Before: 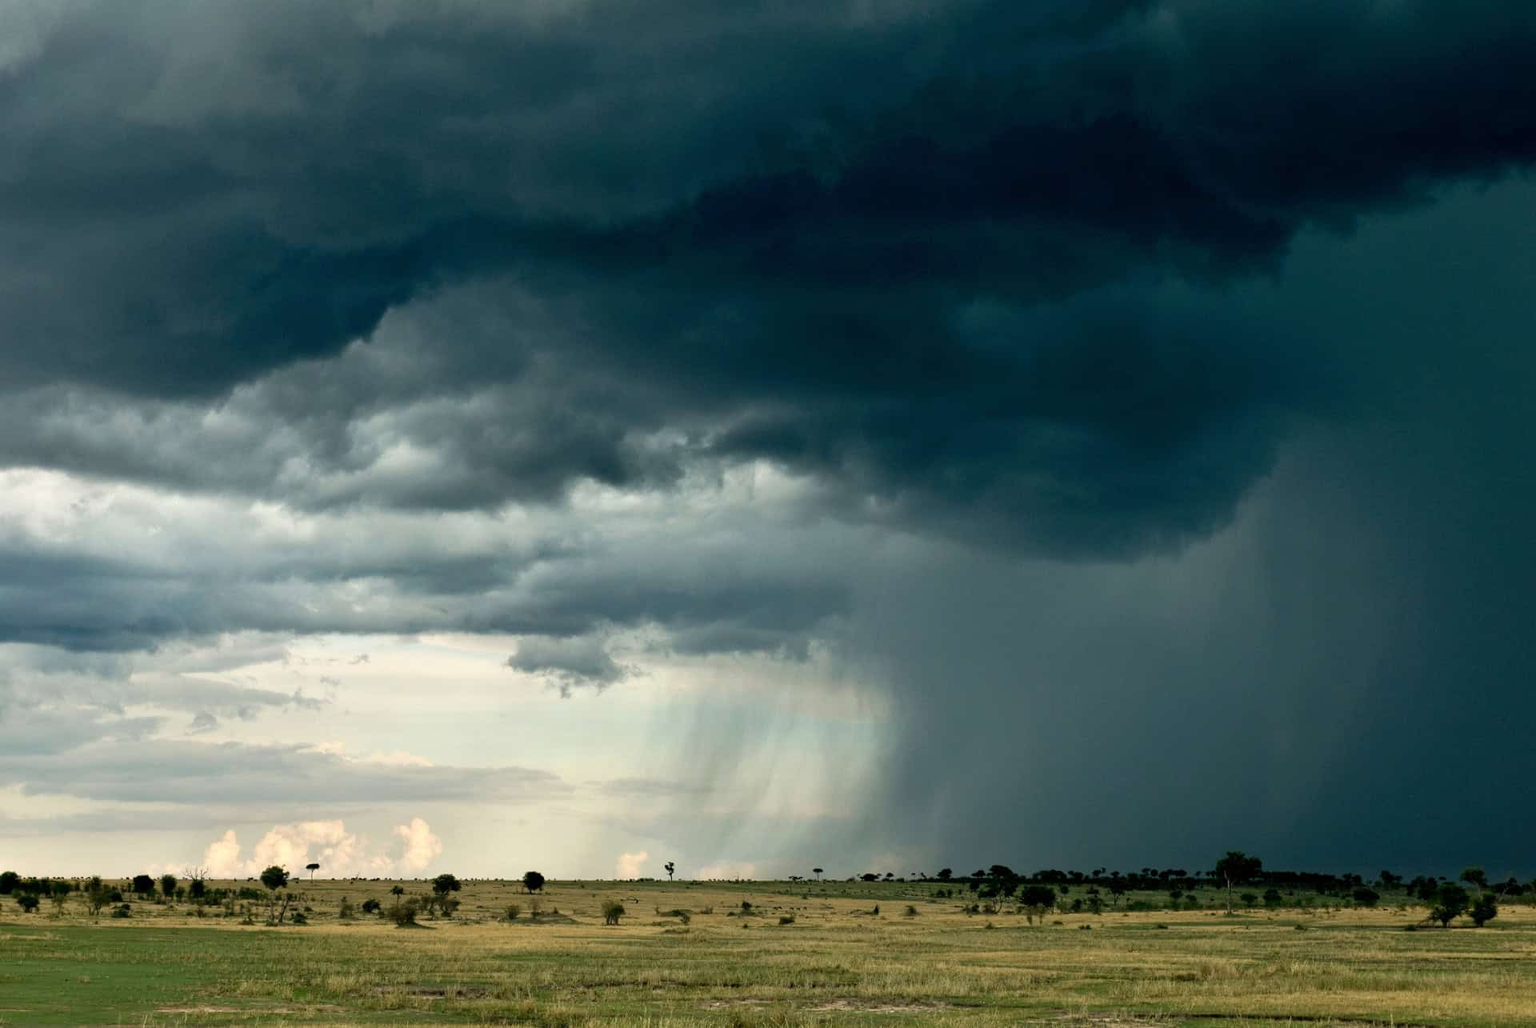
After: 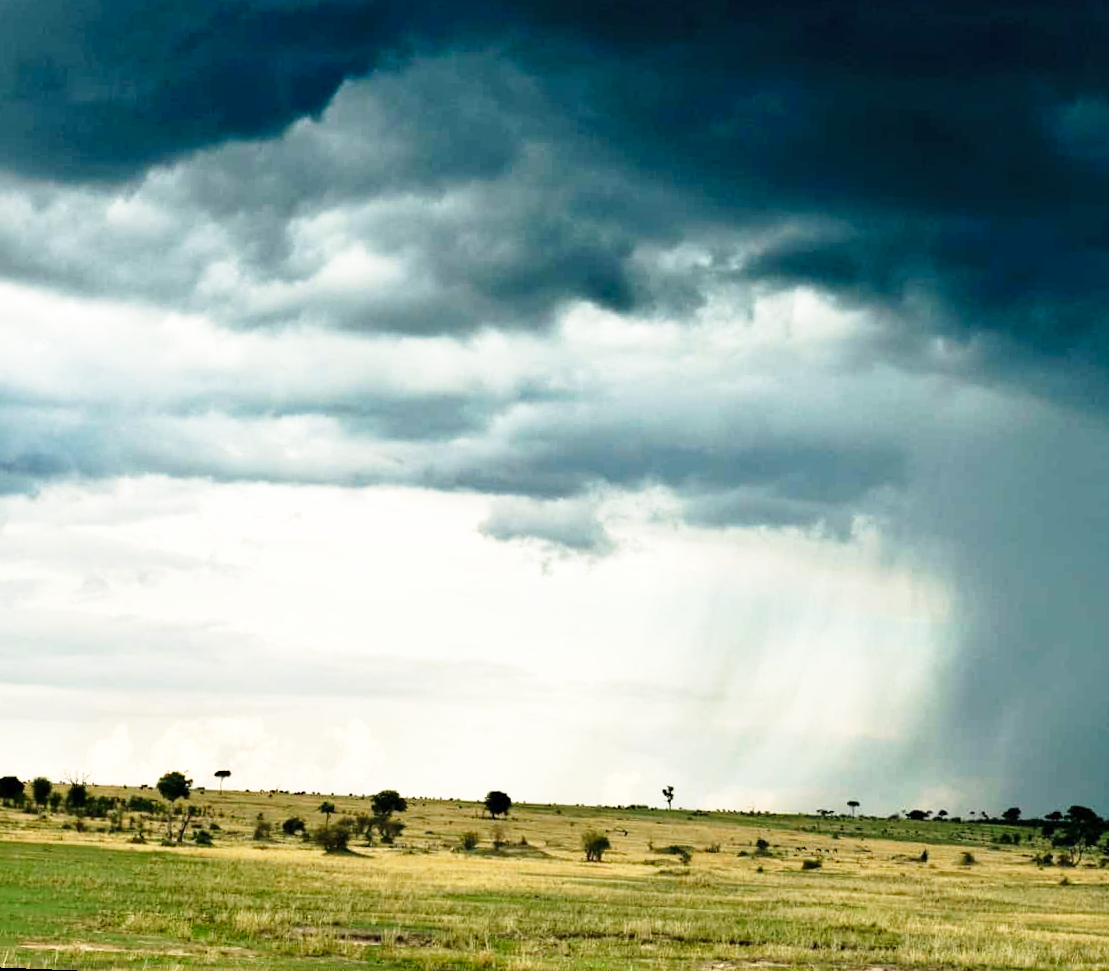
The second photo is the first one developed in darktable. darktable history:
rotate and perspective: rotation 2.27°, automatic cropping off
crop: left 8.966%, top 23.852%, right 34.699%, bottom 4.703%
base curve: curves: ch0 [(0, 0) (0.026, 0.03) (0.109, 0.232) (0.351, 0.748) (0.669, 0.968) (1, 1)], preserve colors none
